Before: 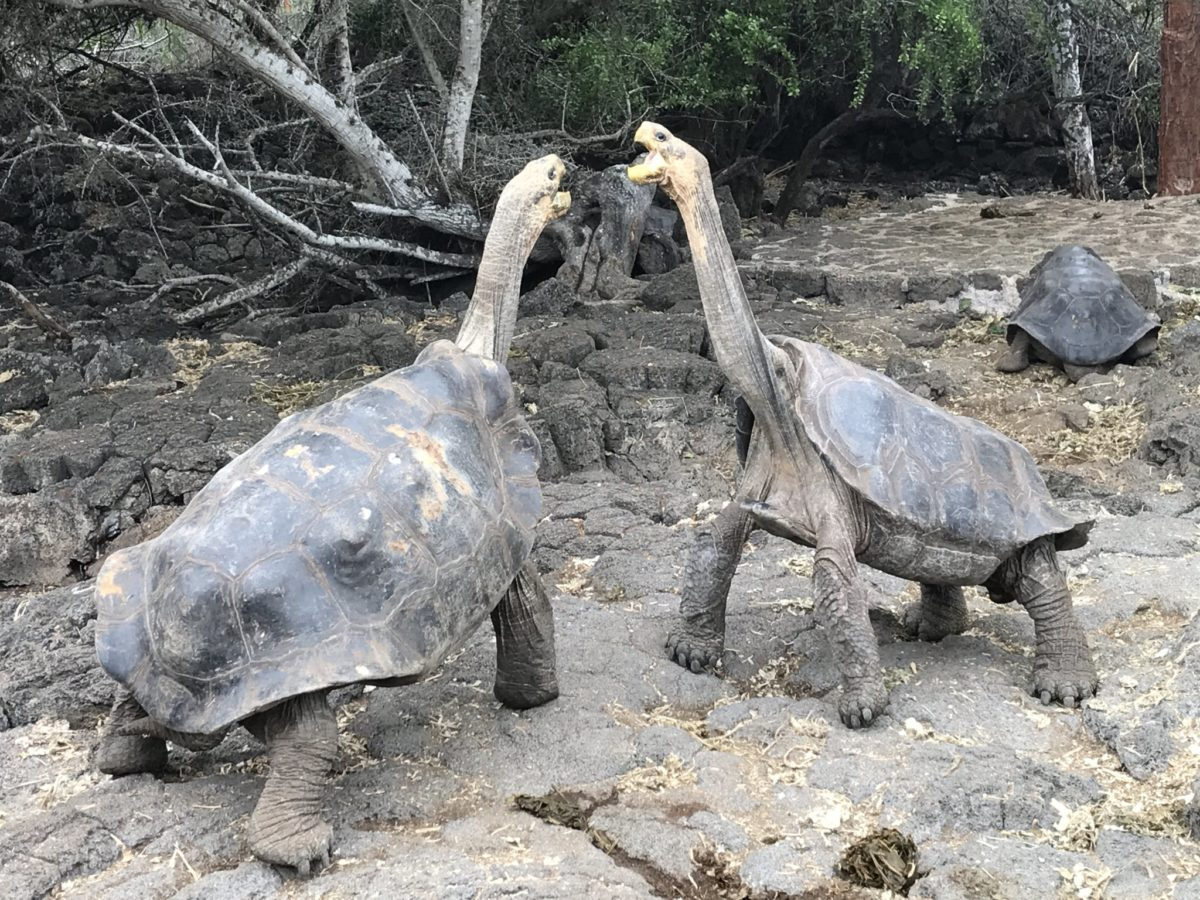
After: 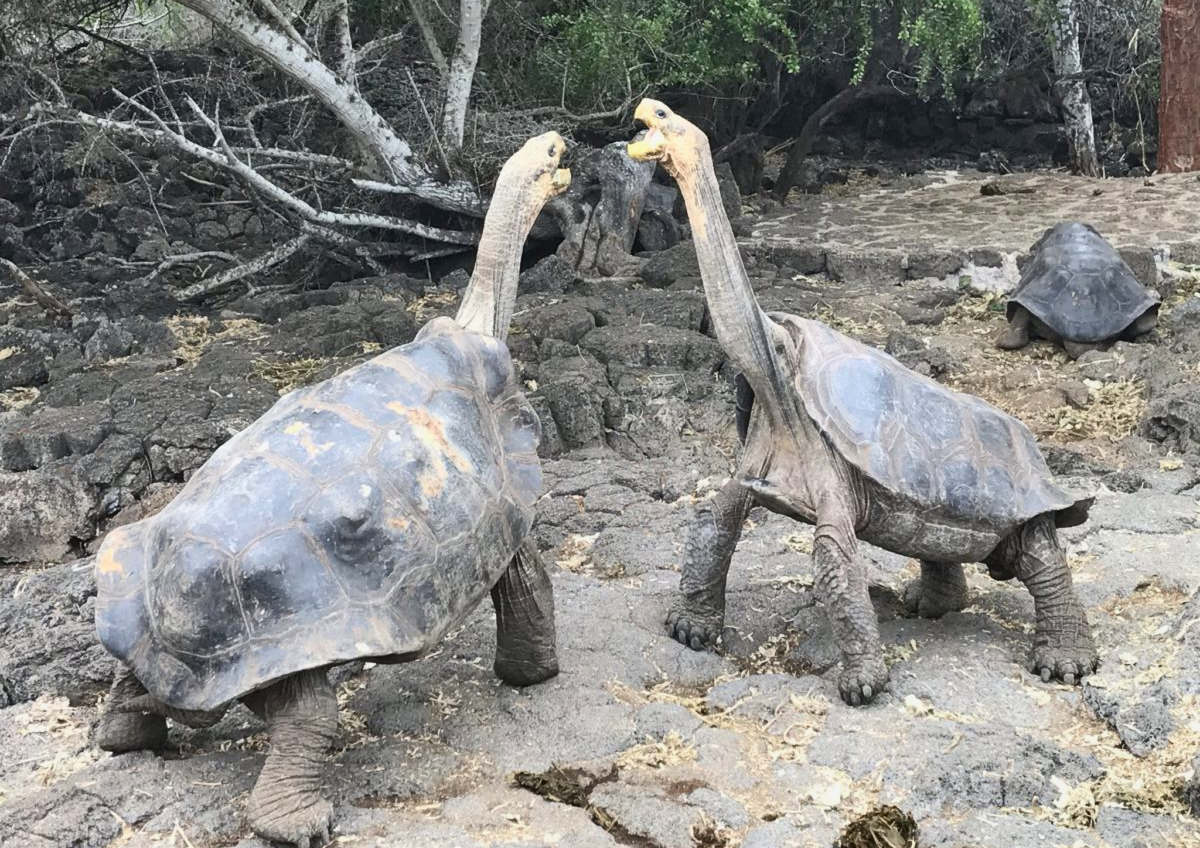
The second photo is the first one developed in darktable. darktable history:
tone equalizer: -8 EV 0.259 EV, -7 EV 0.388 EV, -6 EV 0.423 EV, -5 EV 0.245 EV, -3 EV -0.25 EV, -2 EV -0.412 EV, -1 EV -0.413 EV, +0 EV -0.246 EV
contrast brightness saturation: contrast 0.196, brightness 0.167, saturation 0.226
shadows and highlights: low approximation 0.01, soften with gaussian
crop and rotate: top 2.615%, bottom 3.082%
